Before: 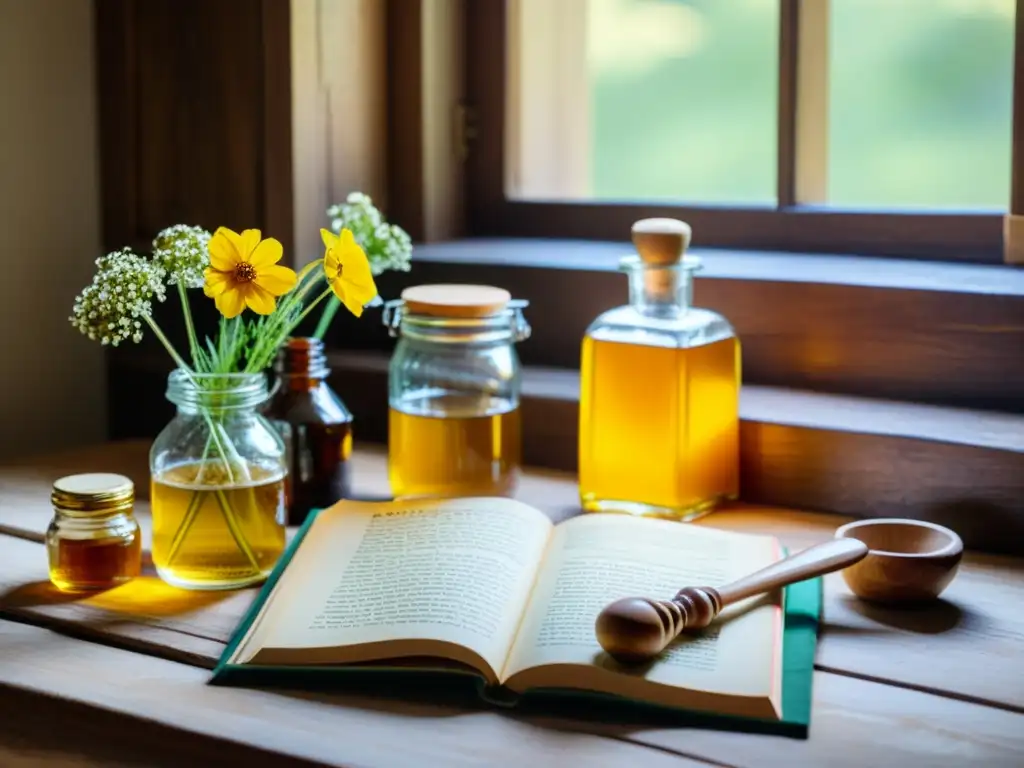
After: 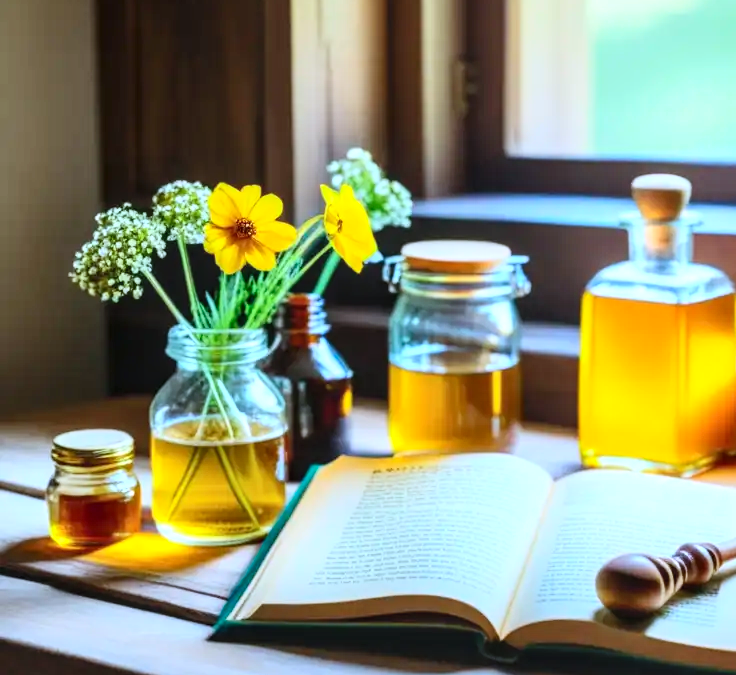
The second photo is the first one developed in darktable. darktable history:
color calibration: x 0.37, y 0.377, temperature 4289.93 K
contrast brightness saturation: contrast 0.2, brightness 0.16, saturation 0.22
exposure: black level correction 0, exposure 0.3 EV, compensate highlight preservation false
crop: top 5.803%, right 27.864%, bottom 5.804%
local contrast: on, module defaults
